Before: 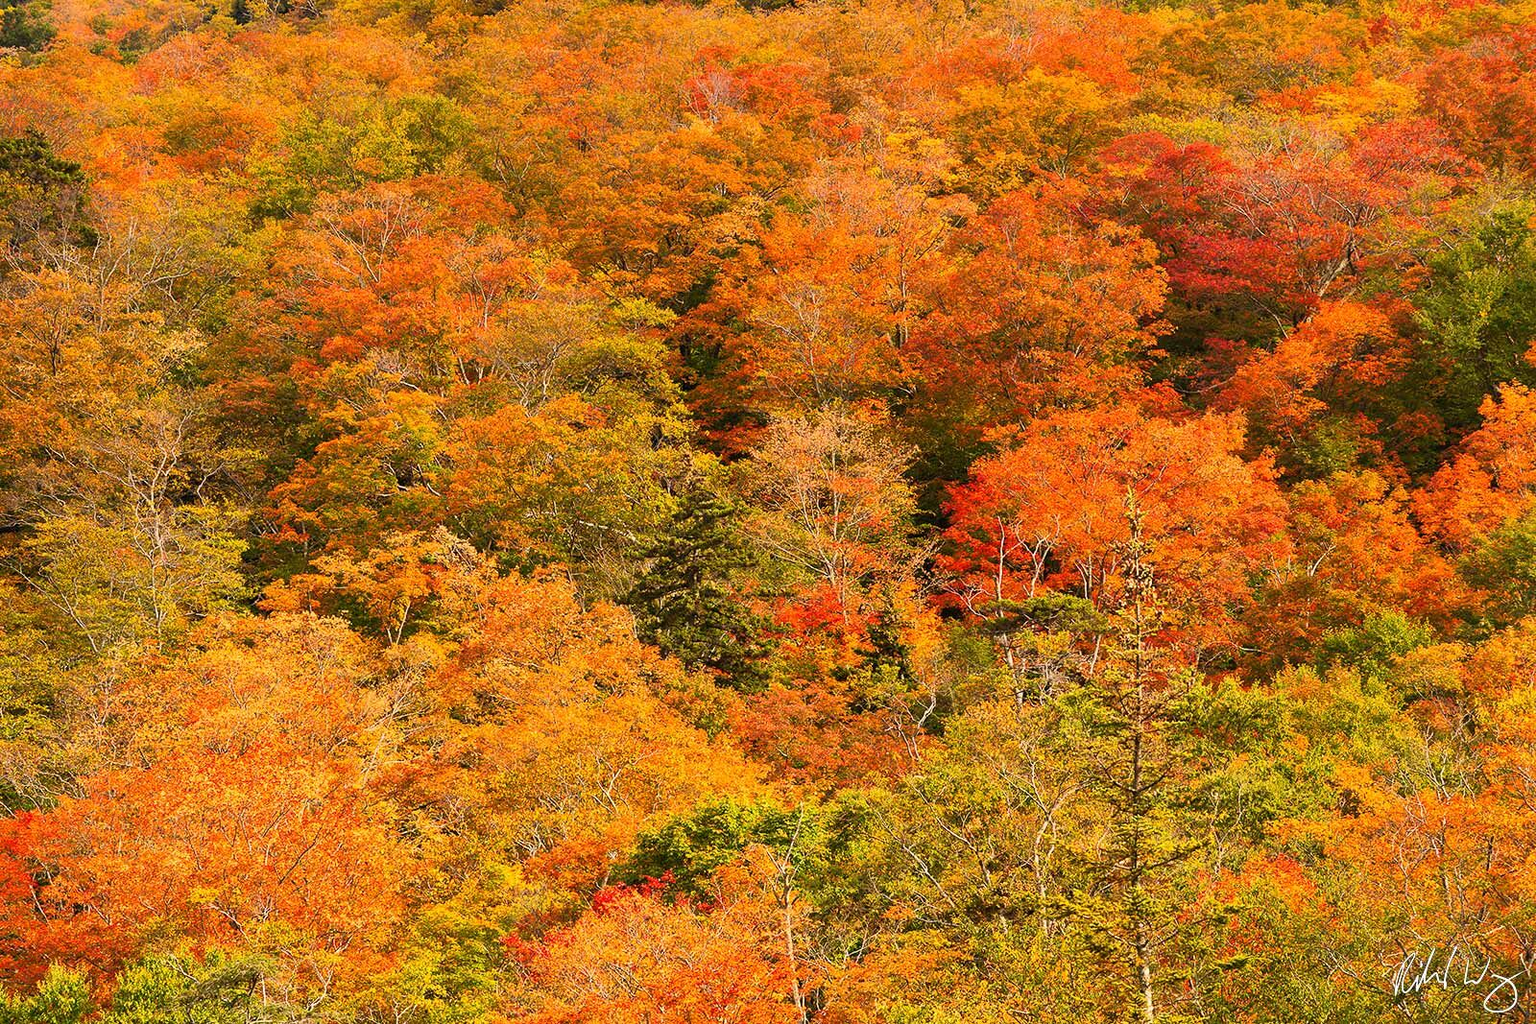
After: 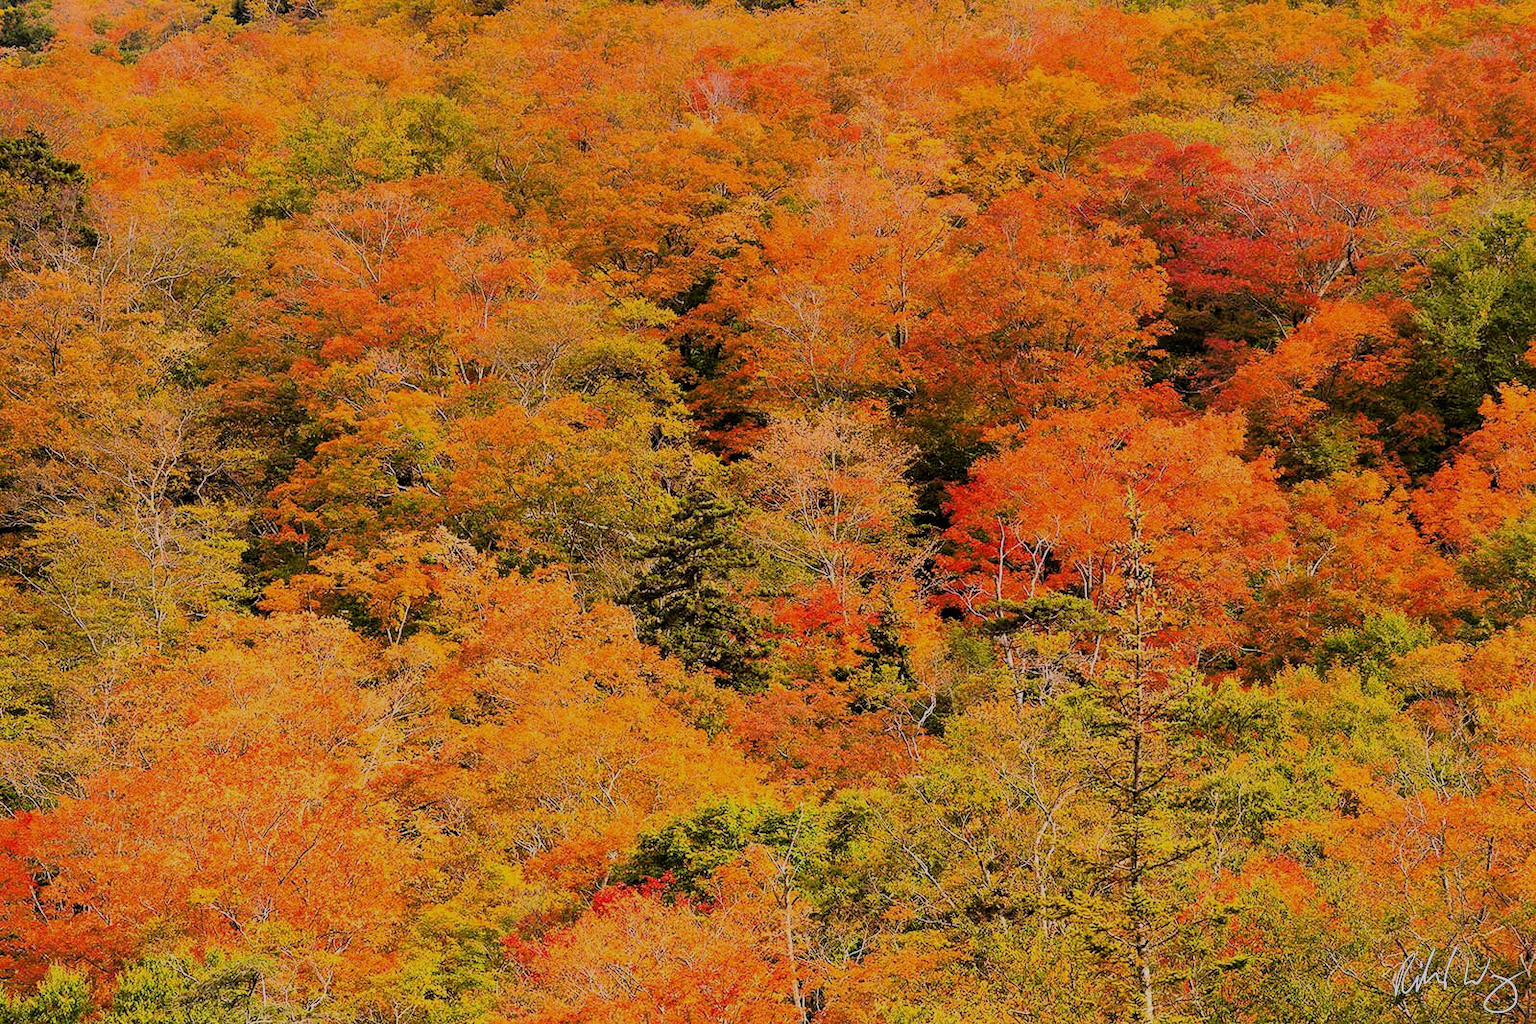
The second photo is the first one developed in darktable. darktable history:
white balance: red 1.004, blue 1.096
filmic rgb: black relative exposure -6.15 EV, white relative exposure 6.96 EV, hardness 2.23, color science v6 (2022)
